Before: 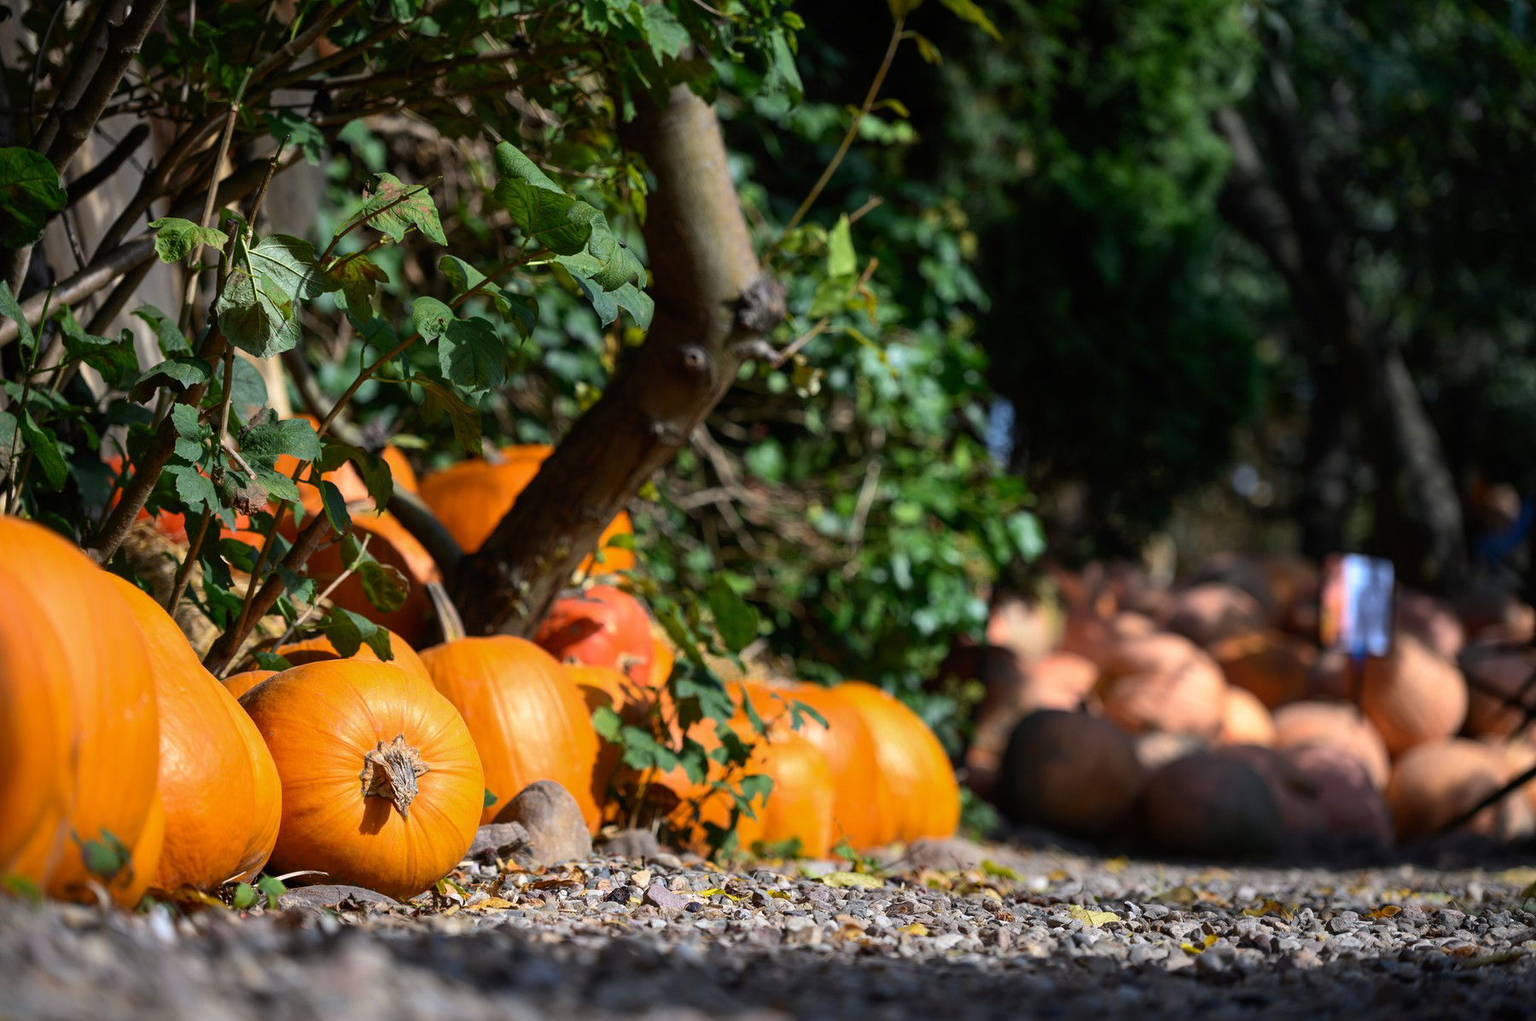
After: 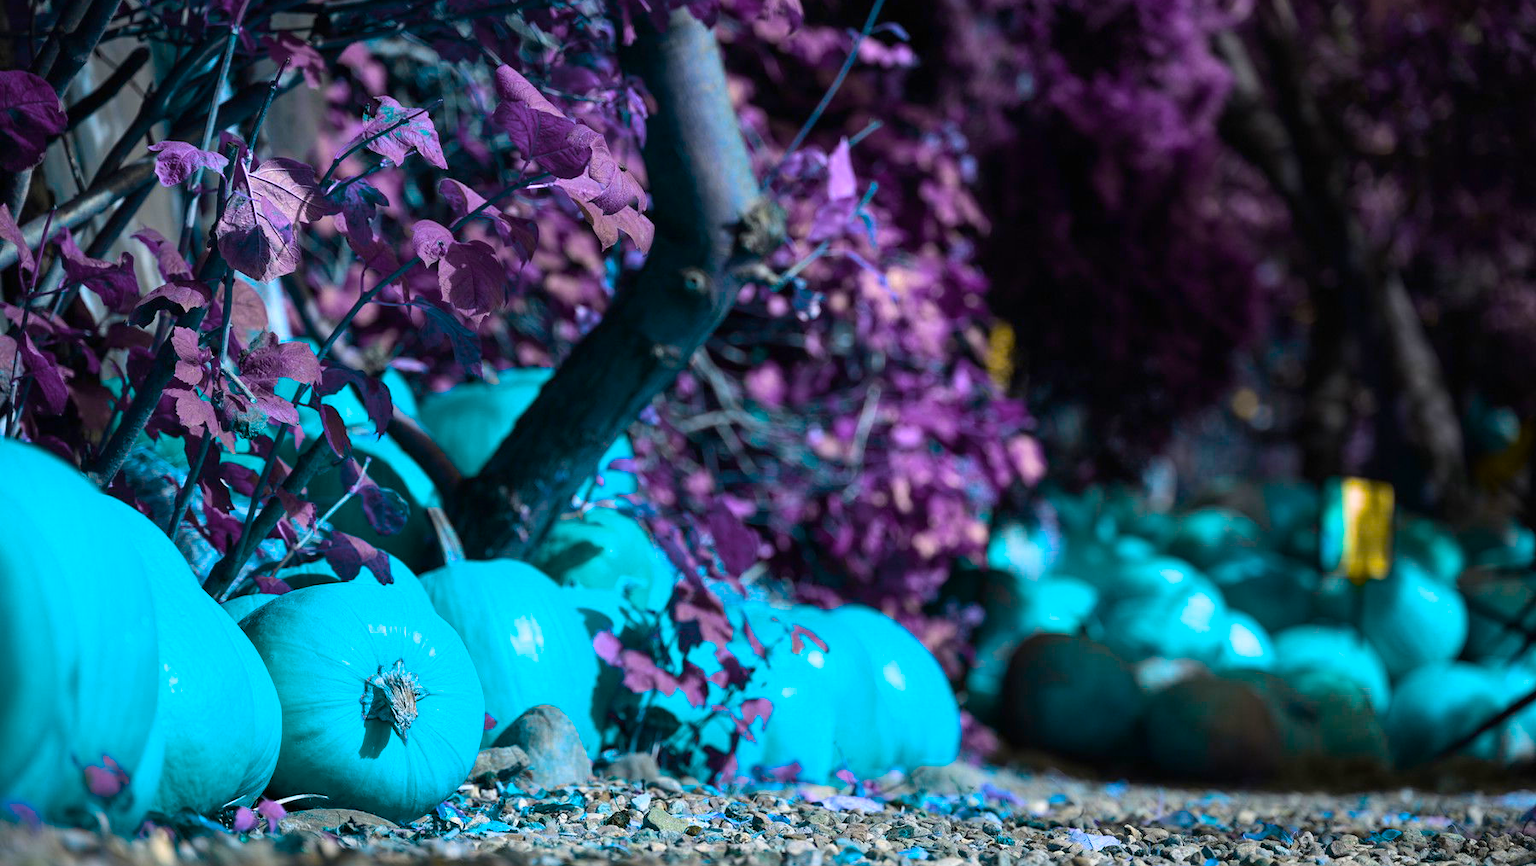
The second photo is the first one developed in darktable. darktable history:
crop: top 7.601%, bottom 7.479%
color balance rgb: perceptual saturation grading › global saturation 0.089%, hue shift 176.79°, global vibrance 49.601%, contrast 0.354%
